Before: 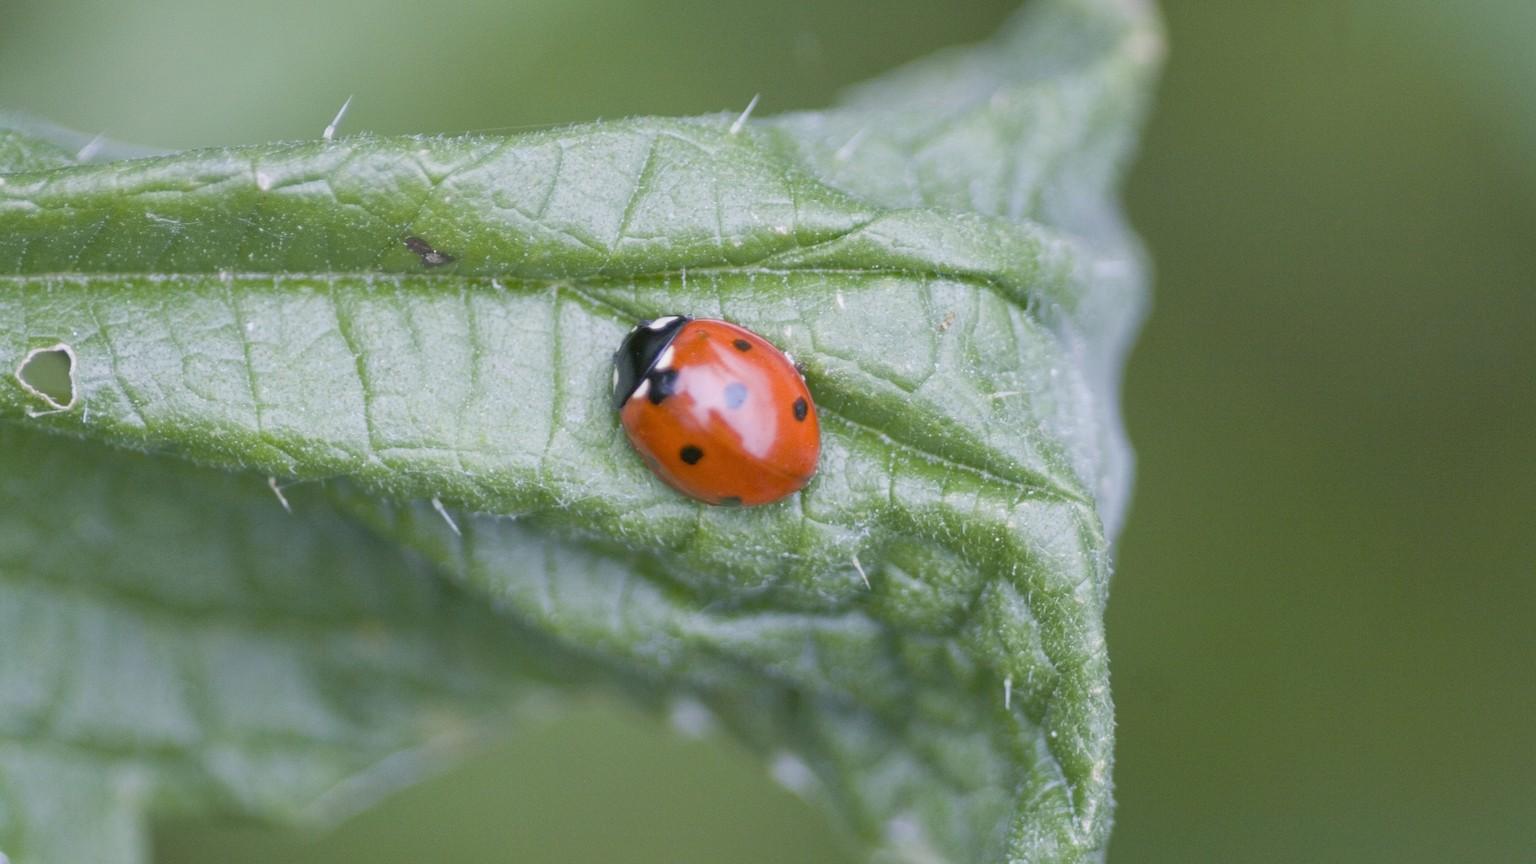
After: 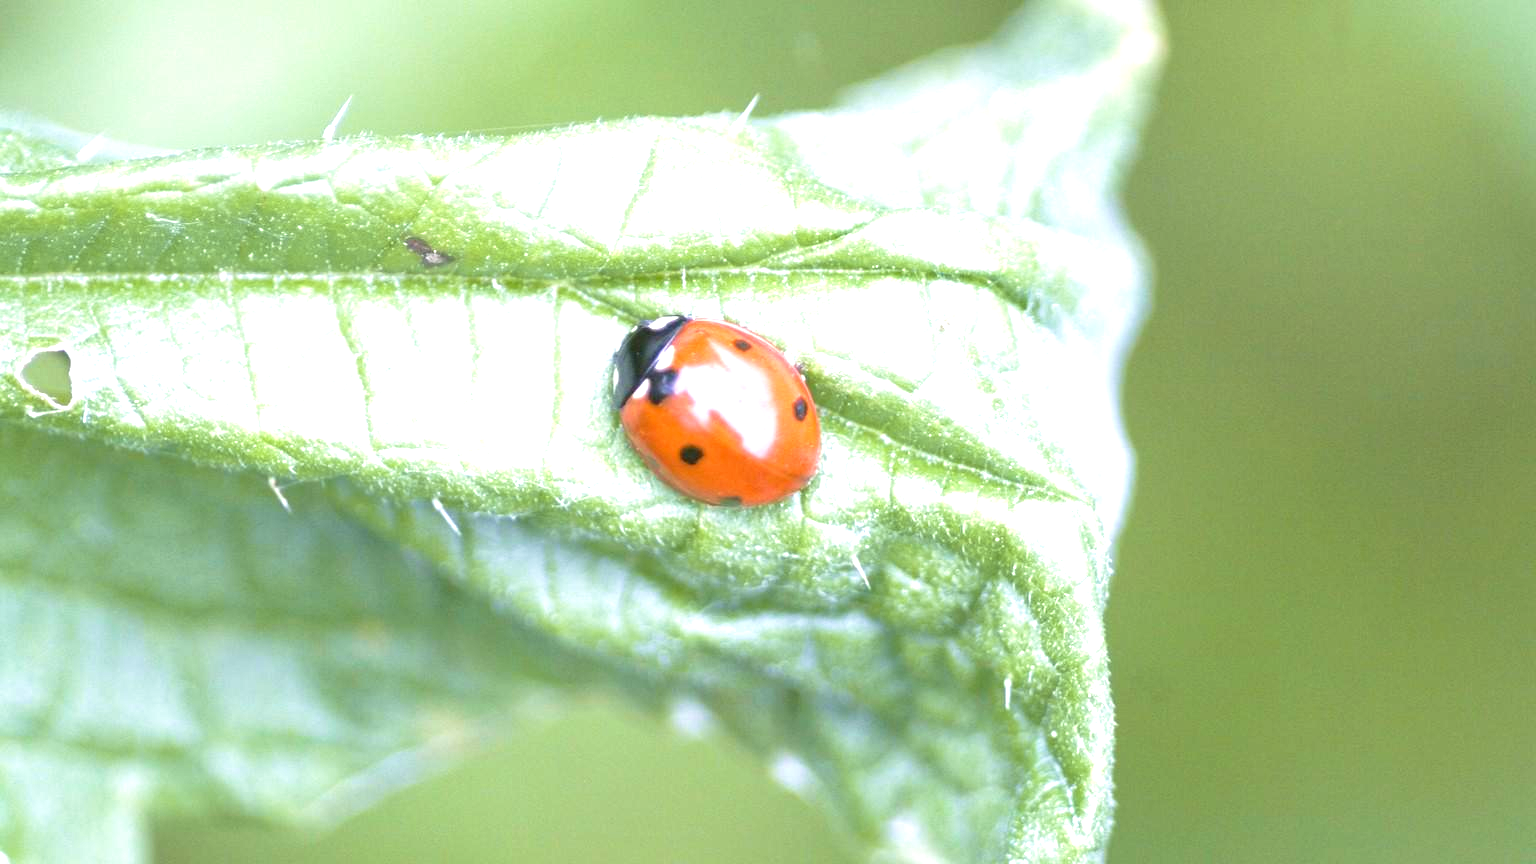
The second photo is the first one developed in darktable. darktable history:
velvia: on, module defaults
exposure: black level correction 0, exposure 1.459 EV, compensate highlight preservation false
